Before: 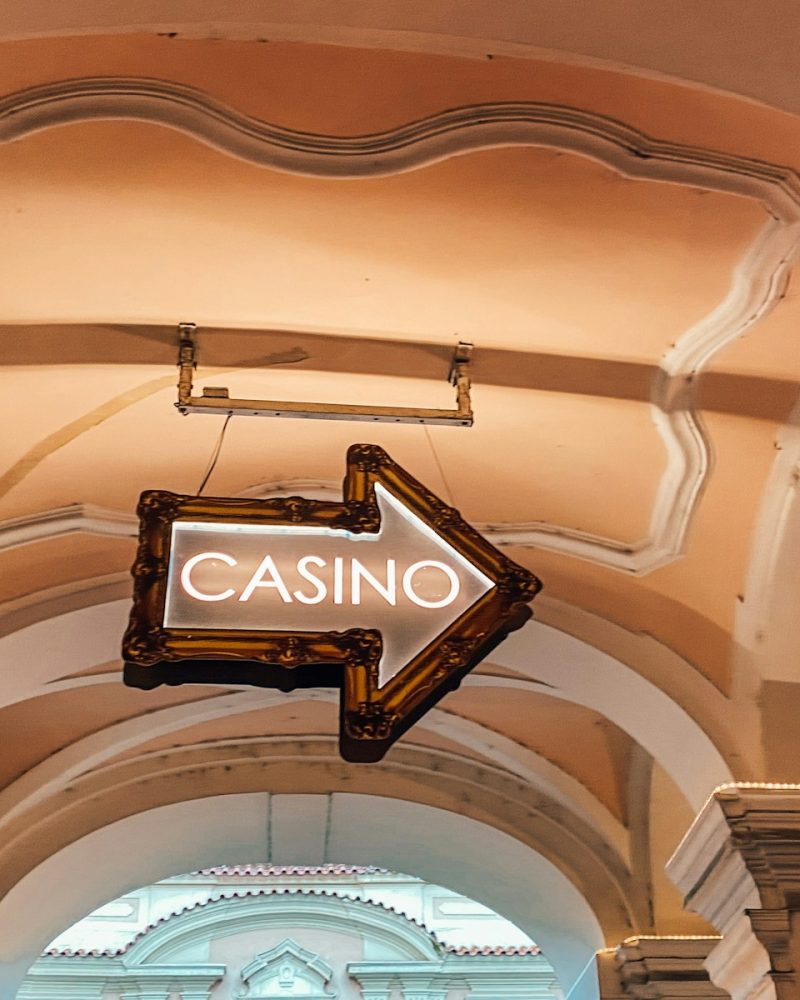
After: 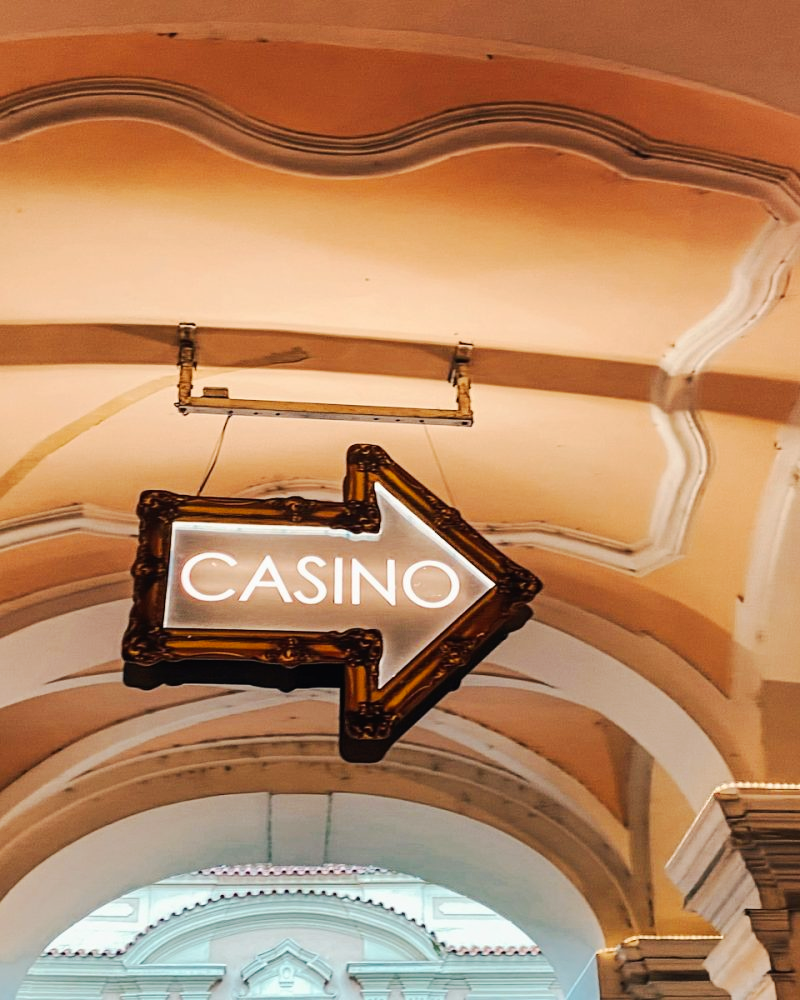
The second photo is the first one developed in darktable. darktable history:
tone curve: curves: ch0 [(0, 0.01) (0.037, 0.032) (0.131, 0.108) (0.275, 0.256) (0.483, 0.512) (0.61, 0.665) (0.696, 0.742) (0.792, 0.819) (0.911, 0.925) (0.997, 0.995)]; ch1 [(0, 0) (0.308, 0.29) (0.425, 0.411) (0.492, 0.488) (0.505, 0.503) (0.527, 0.531) (0.568, 0.594) (0.683, 0.702) (0.746, 0.77) (1, 1)]; ch2 [(0, 0) (0.246, 0.233) (0.36, 0.352) (0.415, 0.415) (0.485, 0.487) (0.502, 0.504) (0.525, 0.523) (0.539, 0.553) (0.587, 0.594) (0.636, 0.652) (0.711, 0.729) (0.845, 0.855) (0.998, 0.977)], preserve colors none
